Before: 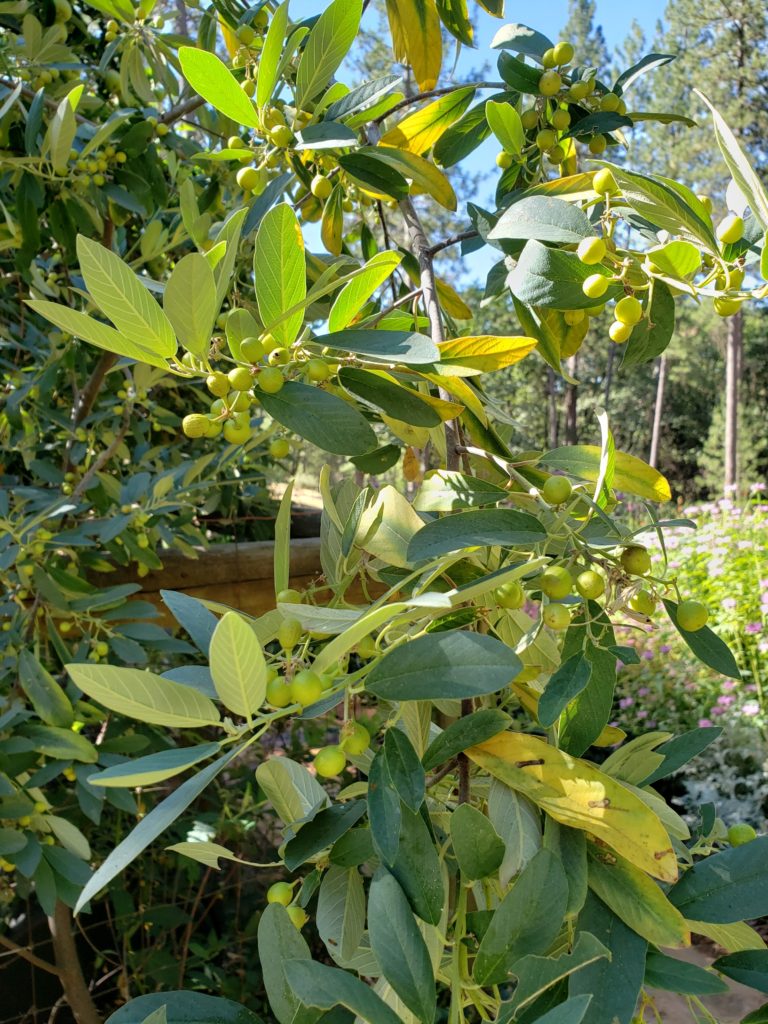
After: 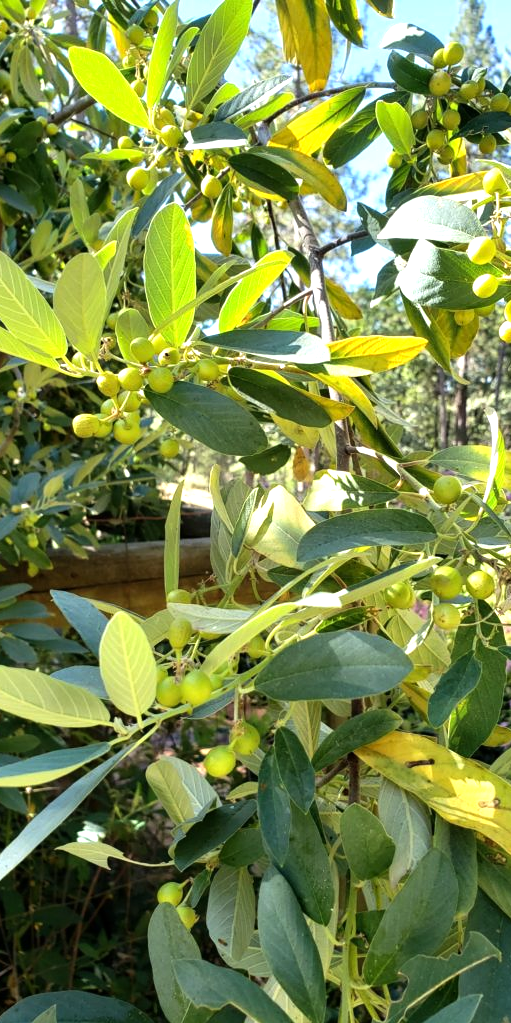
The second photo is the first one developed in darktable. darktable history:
exposure: exposure 0.211 EV, compensate highlight preservation false
crop and rotate: left 14.359%, right 18.987%
tone equalizer: -8 EV -0.782 EV, -7 EV -0.678 EV, -6 EV -0.583 EV, -5 EV -0.383 EV, -3 EV 0.391 EV, -2 EV 0.6 EV, -1 EV 0.698 EV, +0 EV 0.762 EV, edges refinement/feathering 500, mask exposure compensation -1.57 EV, preserve details guided filter
